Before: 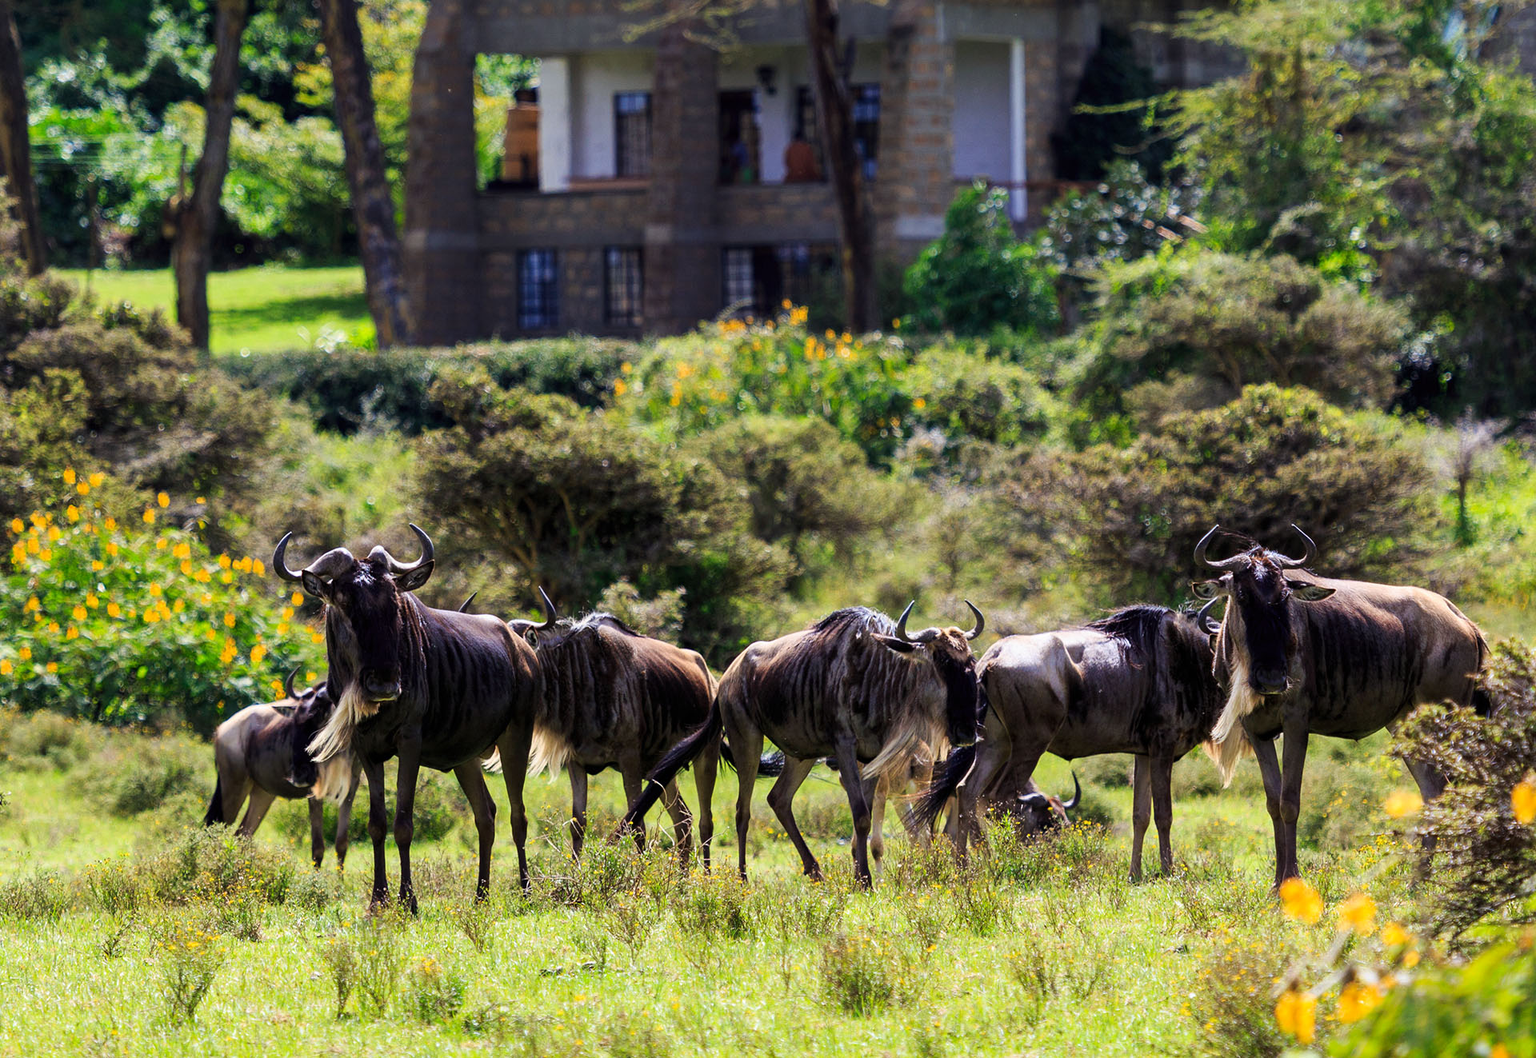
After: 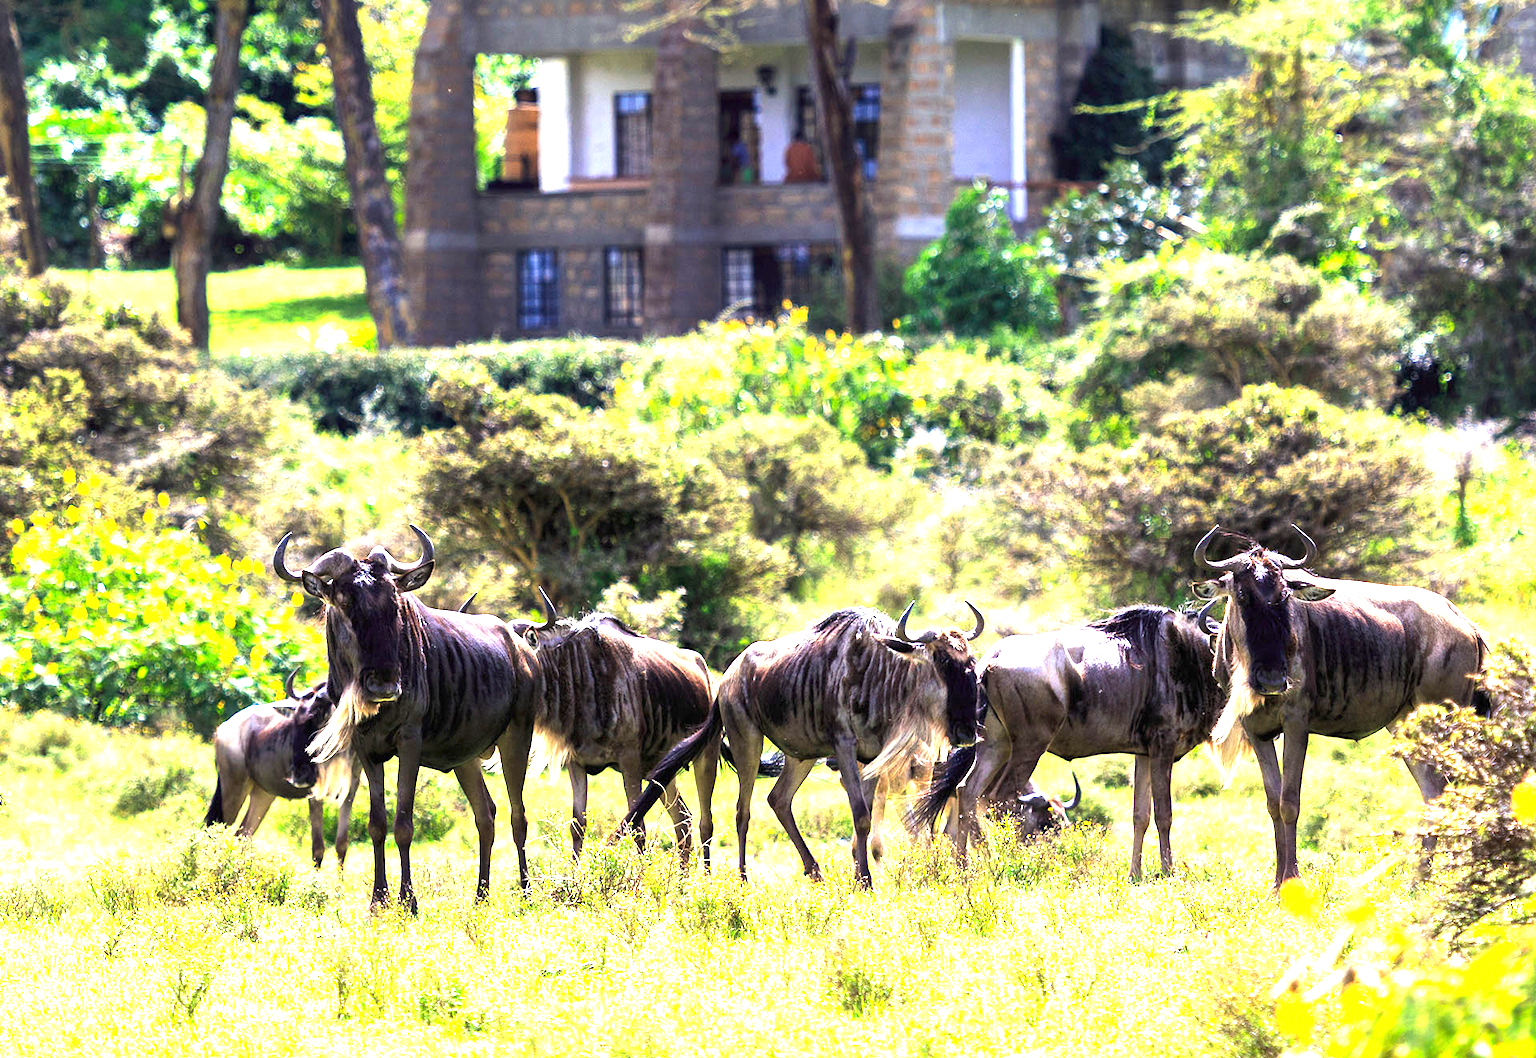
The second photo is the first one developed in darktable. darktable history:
exposure: black level correction 0, exposure 1.887 EV, compensate exposure bias true, compensate highlight preservation false
